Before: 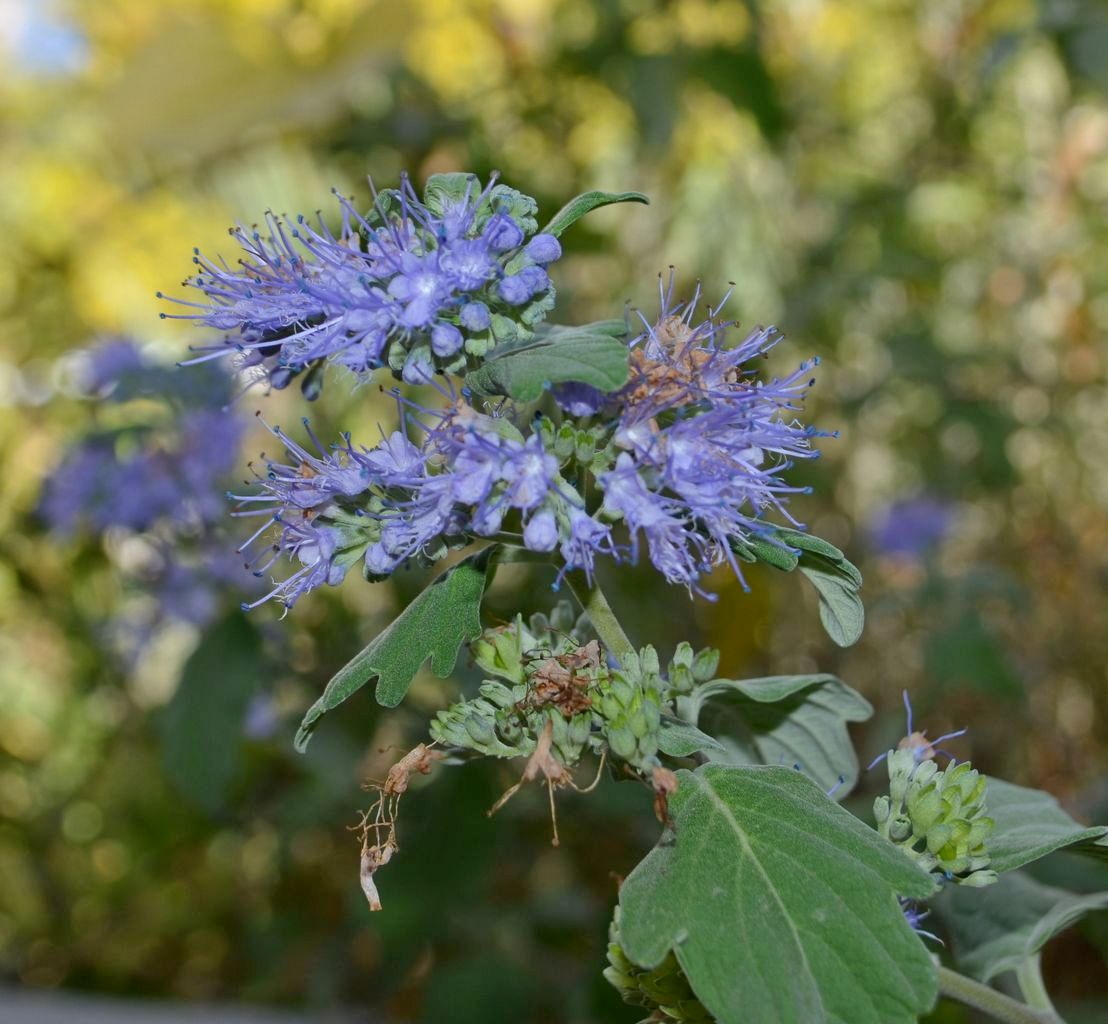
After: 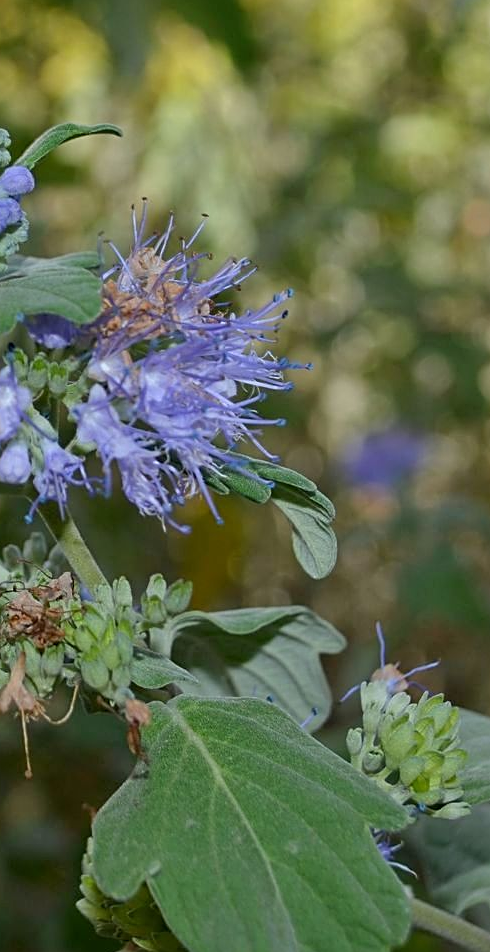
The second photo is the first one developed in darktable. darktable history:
sharpen: on, module defaults
crop: left 47.628%, top 6.643%, right 7.874%
